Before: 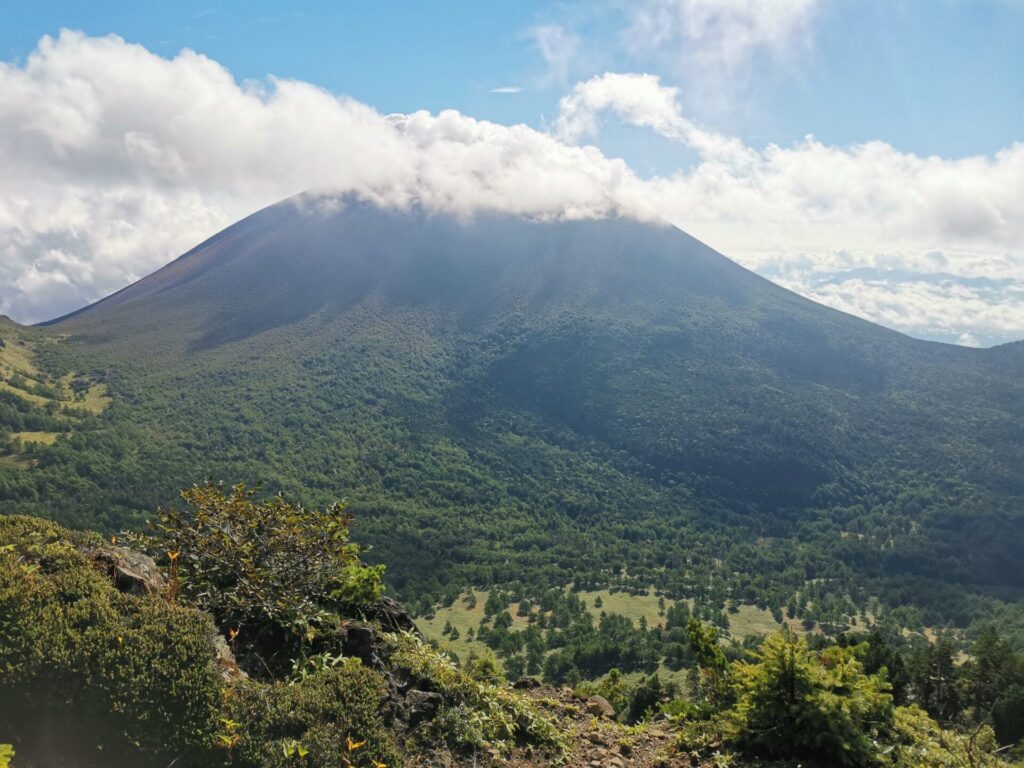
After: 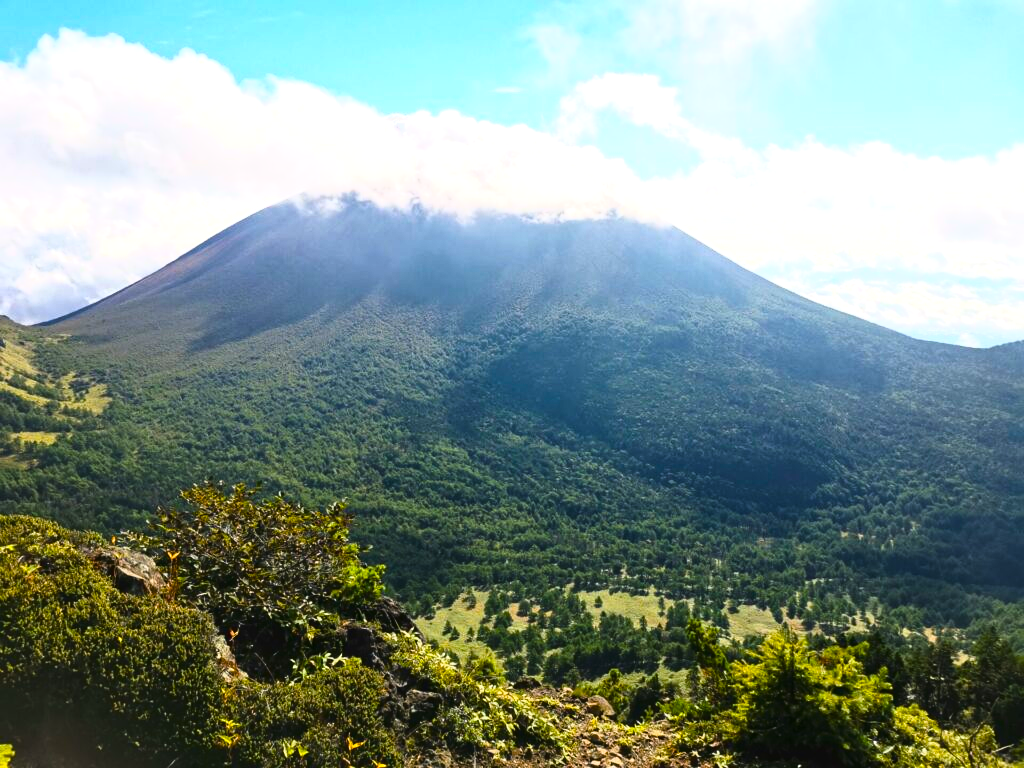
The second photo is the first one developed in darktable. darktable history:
color balance rgb: highlights gain › chroma 0.229%, highlights gain › hue 332.31°, perceptual saturation grading › global saturation 34.854%, perceptual saturation grading › highlights -29.812%, perceptual saturation grading › shadows 35.889%, perceptual brilliance grading › highlights 15.685%, perceptual brilliance grading › shadows -14.441%, global vibrance 20%
tone curve: curves: ch0 [(0, 0.018) (0.162, 0.128) (0.434, 0.478) (0.667, 0.785) (0.819, 0.943) (1, 0.991)]; ch1 [(0, 0) (0.402, 0.36) (0.476, 0.449) (0.506, 0.505) (0.523, 0.518) (0.579, 0.626) (0.641, 0.668) (0.693, 0.745) (0.861, 0.934) (1, 1)]; ch2 [(0, 0) (0.424, 0.388) (0.483, 0.472) (0.503, 0.505) (0.521, 0.519) (0.547, 0.581) (0.582, 0.648) (0.699, 0.759) (0.997, 0.858)], color space Lab, linked channels, preserve colors none
